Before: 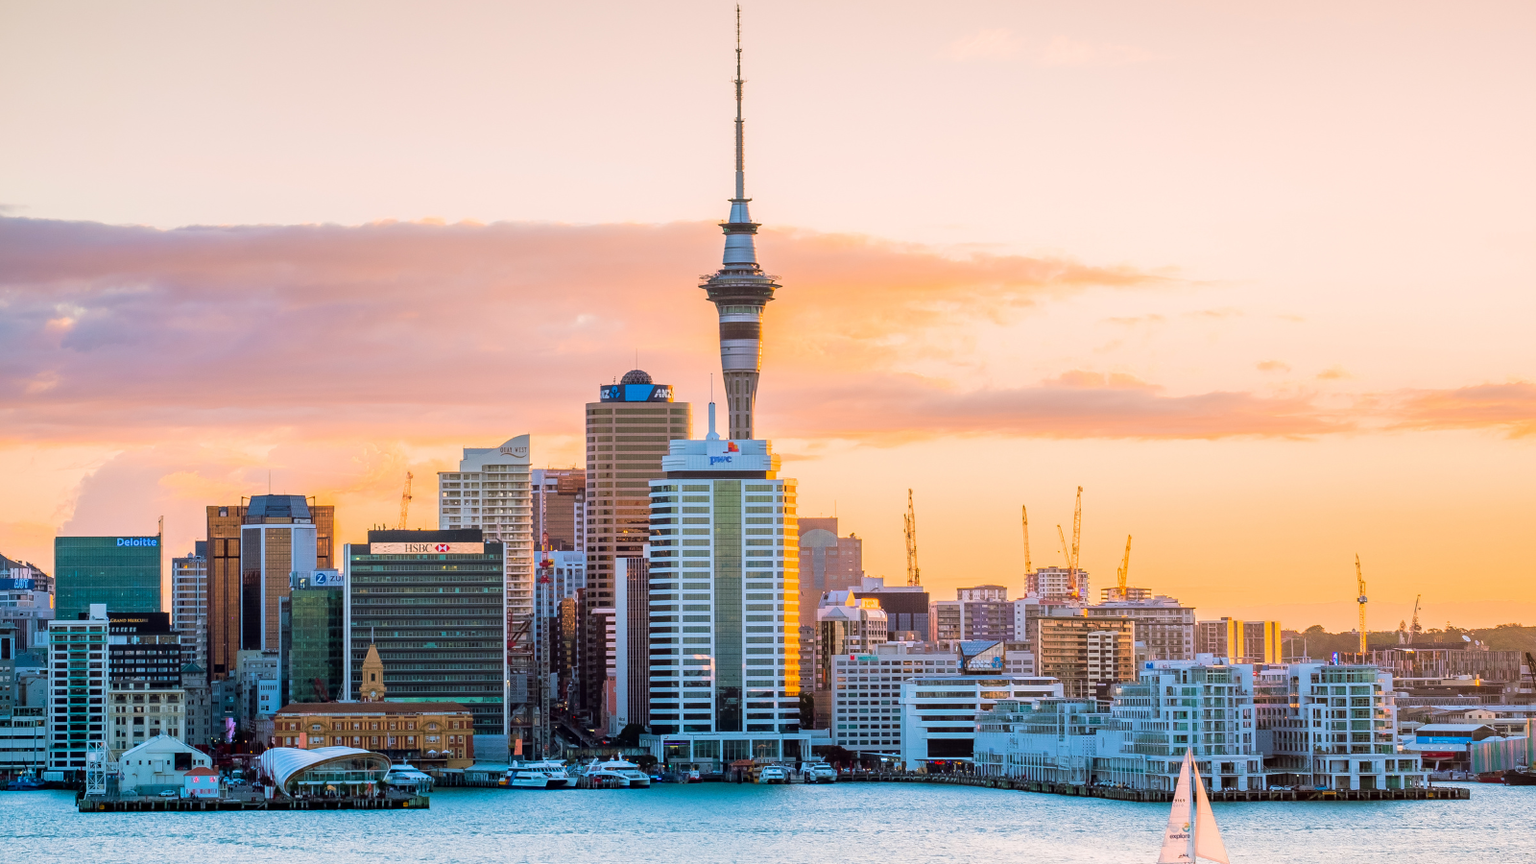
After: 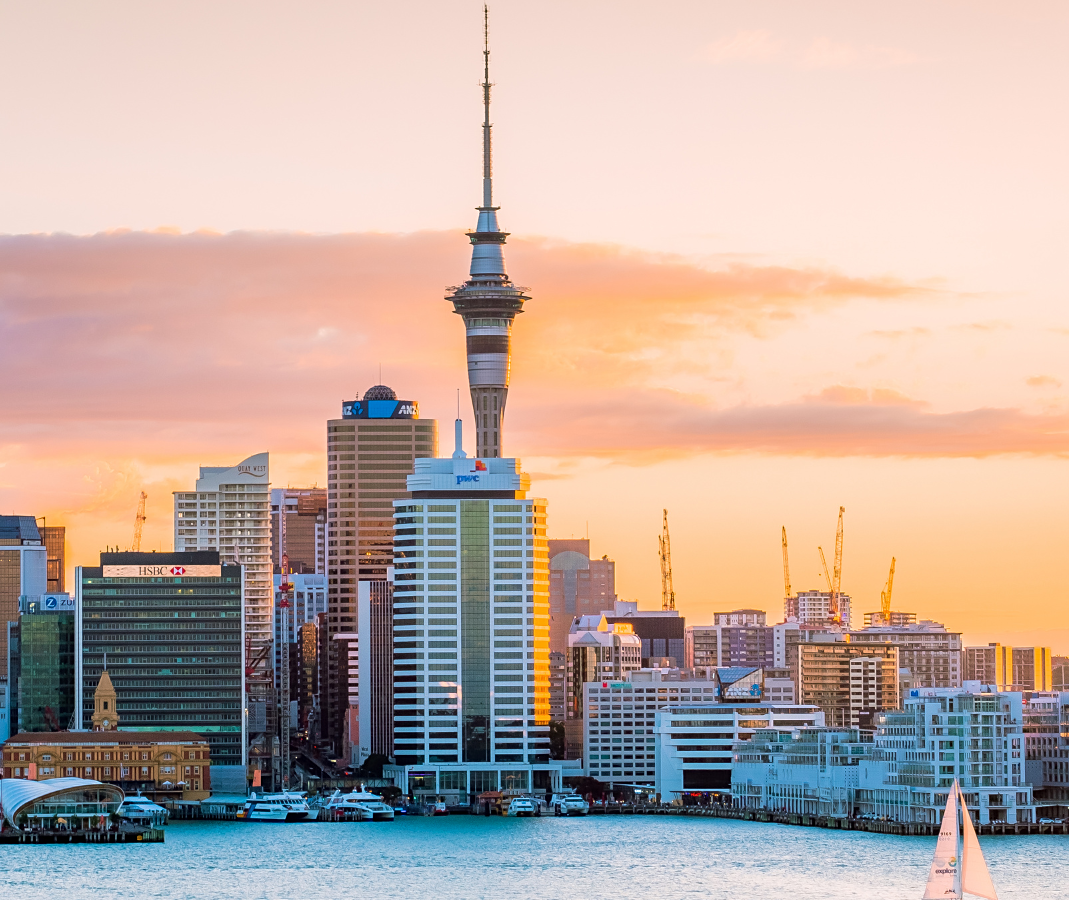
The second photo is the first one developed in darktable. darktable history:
sharpen: amount 0.2
crop and rotate: left 17.732%, right 15.423%
color zones: curves: ch0 [(0, 0.5) (0.143, 0.5) (0.286, 0.5) (0.429, 0.5) (0.571, 0.5) (0.714, 0.476) (0.857, 0.5) (1, 0.5)]; ch2 [(0, 0.5) (0.143, 0.5) (0.286, 0.5) (0.429, 0.5) (0.571, 0.5) (0.714, 0.487) (0.857, 0.5) (1, 0.5)]
